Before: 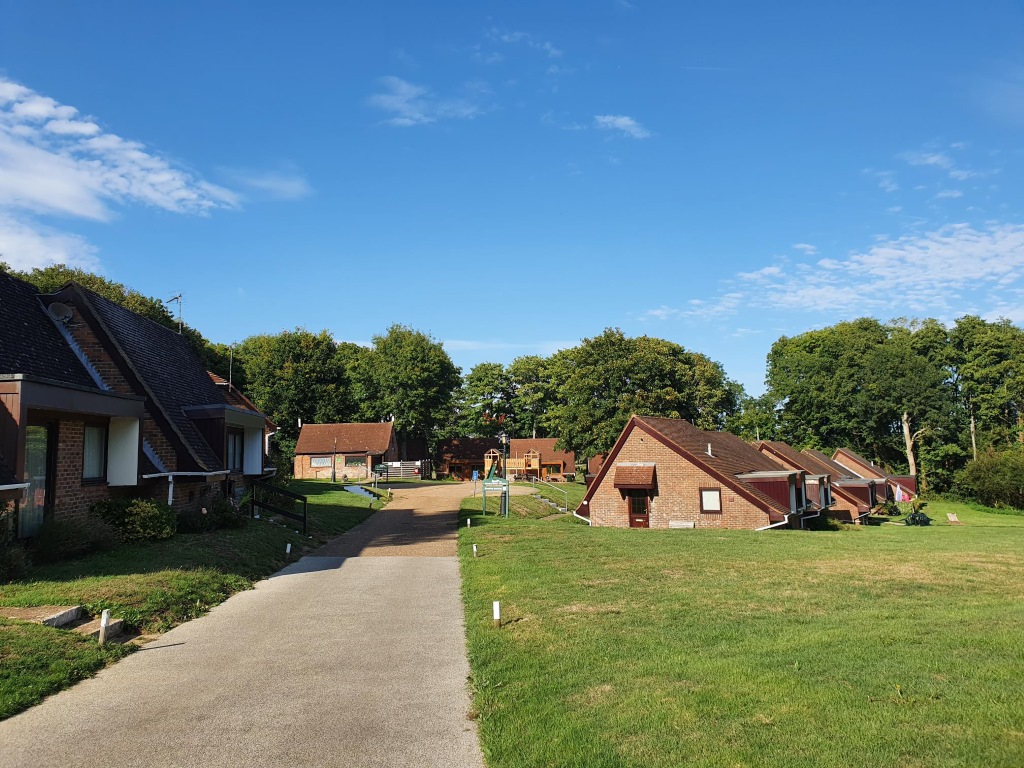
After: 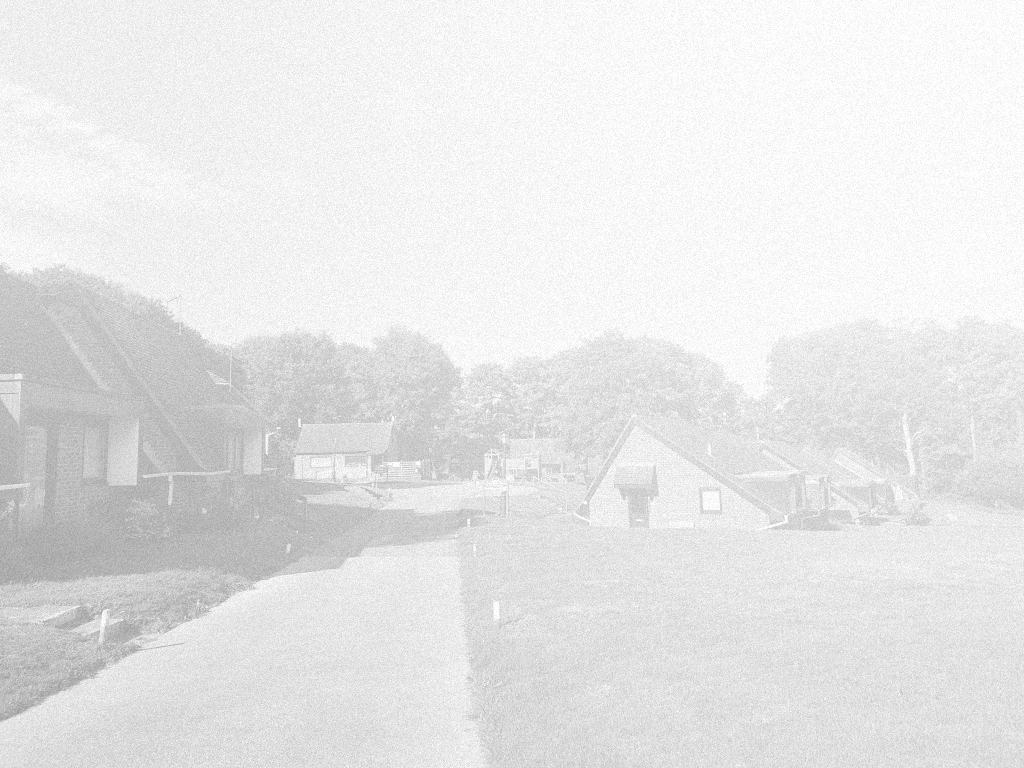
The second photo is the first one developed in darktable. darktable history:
bloom: size 70%, threshold 25%, strength 70%
color calibration: output gray [0.28, 0.41, 0.31, 0], gray › normalize channels true, illuminant same as pipeline (D50), adaptation XYZ, x 0.346, y 0.359, gamut compression 0
grain: mid-tones bias 0%
tone equalizer: on, module defaults
